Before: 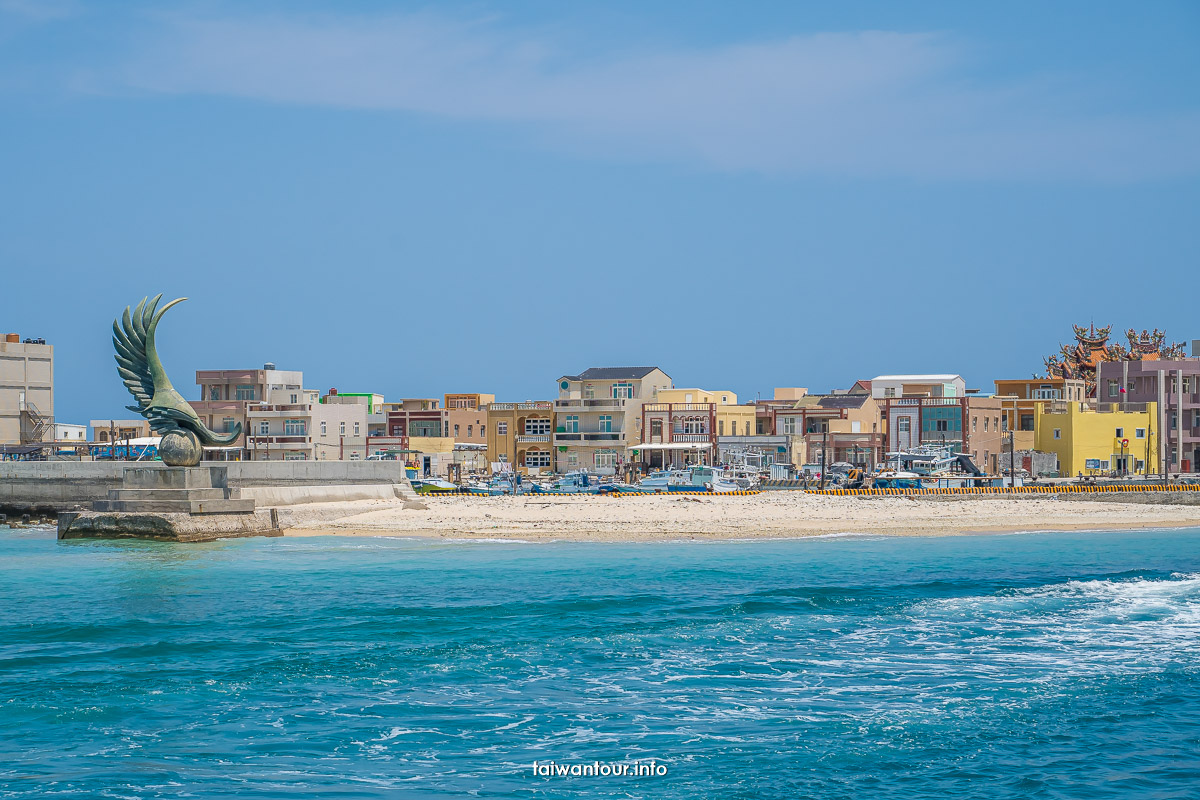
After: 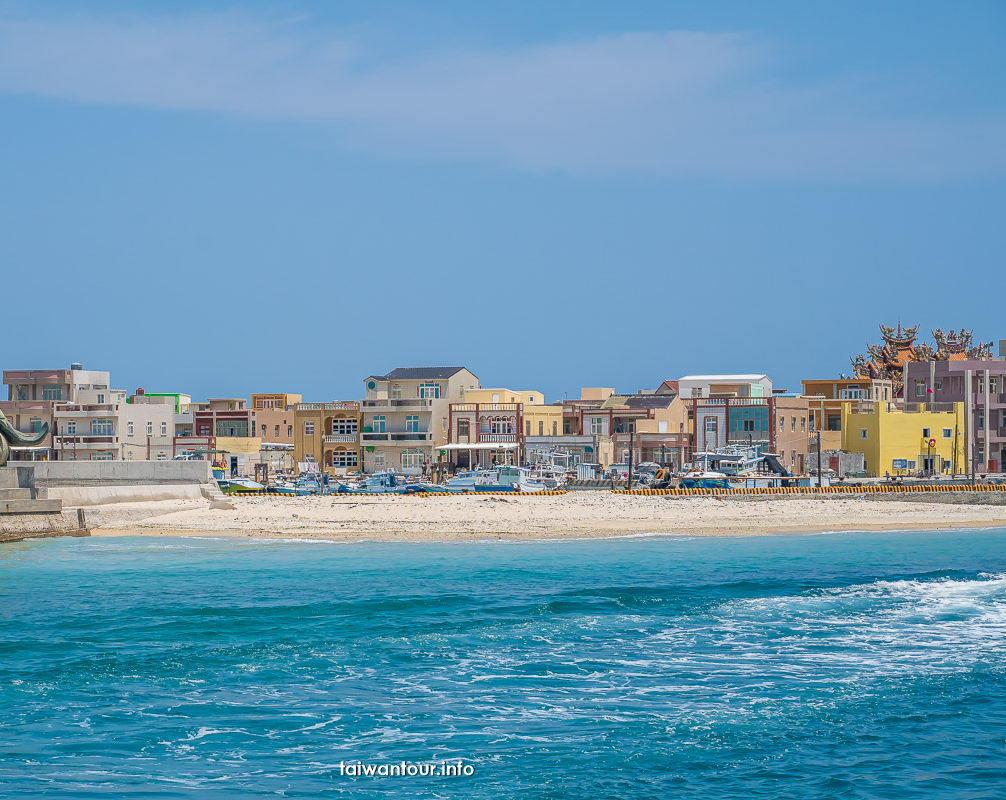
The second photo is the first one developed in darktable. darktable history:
crop: left 16.094%
